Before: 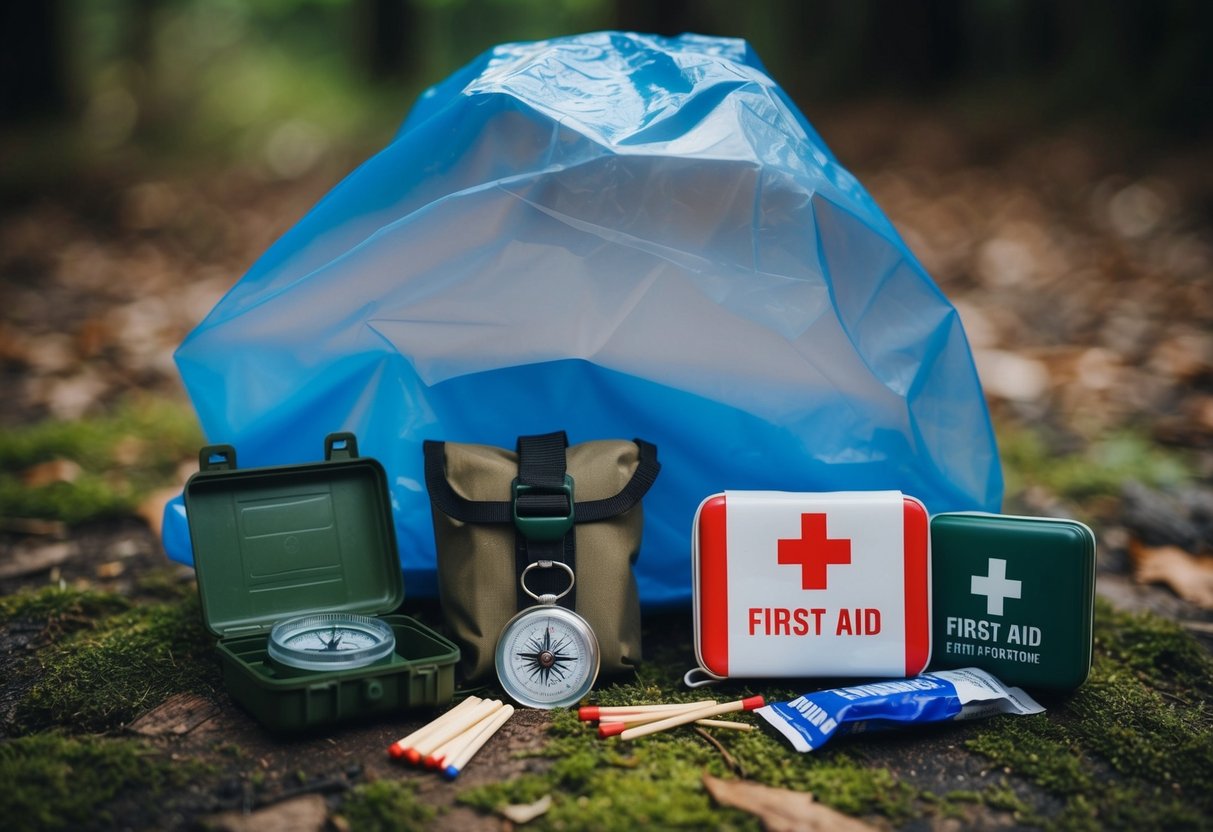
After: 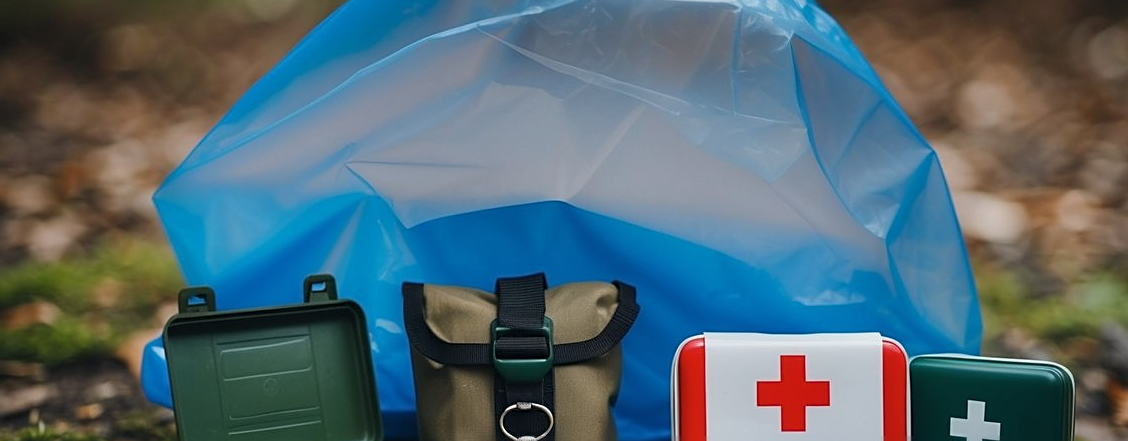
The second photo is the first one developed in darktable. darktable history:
crop: left 1.75%, top 19.007%, right 5.243%, bottom 27.893%
sharpen: on, module defaults
